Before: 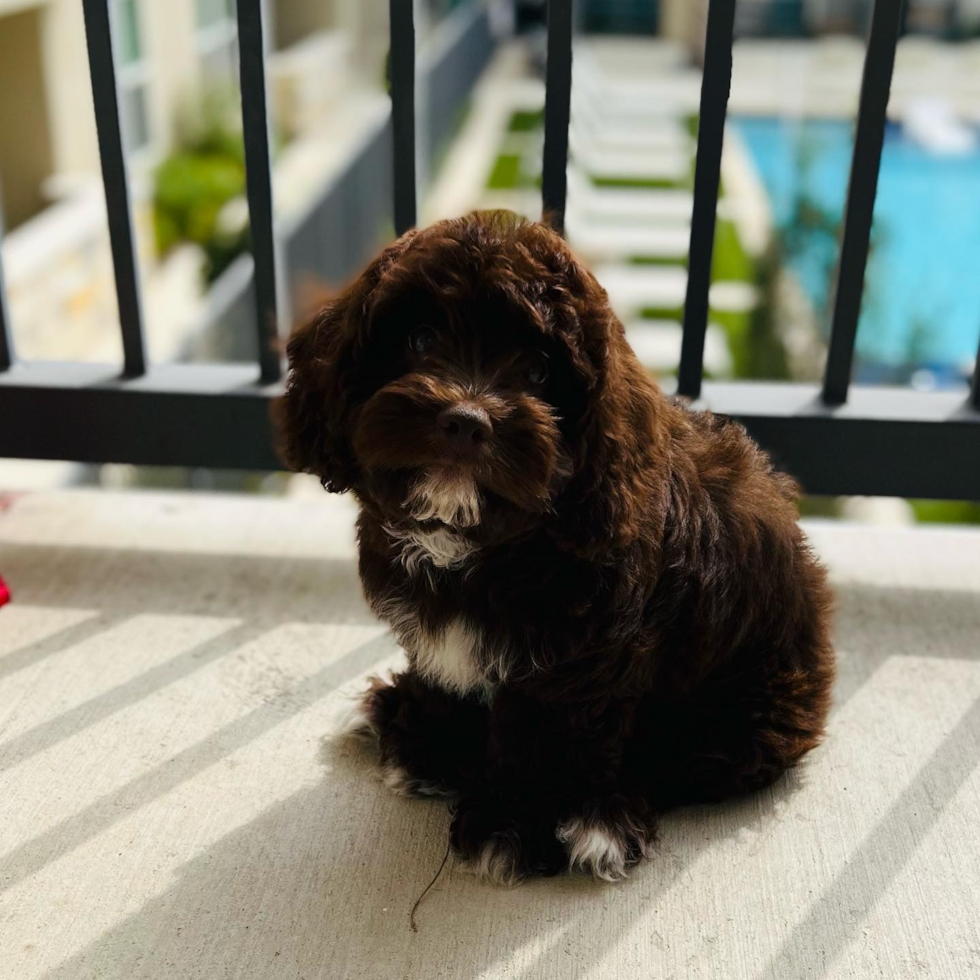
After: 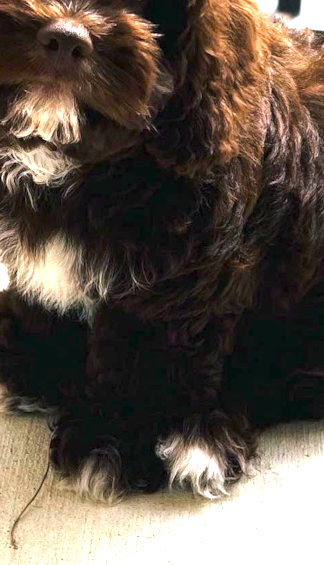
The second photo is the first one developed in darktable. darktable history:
exposure: exposure 2.003 EV, compensate highlight preservation false
local contrast: mode bilateral grid, contrast 20, coarseness 50, detail 120%, midtone range 0.2
crop: left 40.878%, top 39.176%, right 25.993%, bottom 3.081%
white balance: red 0.984, blue 1.059
